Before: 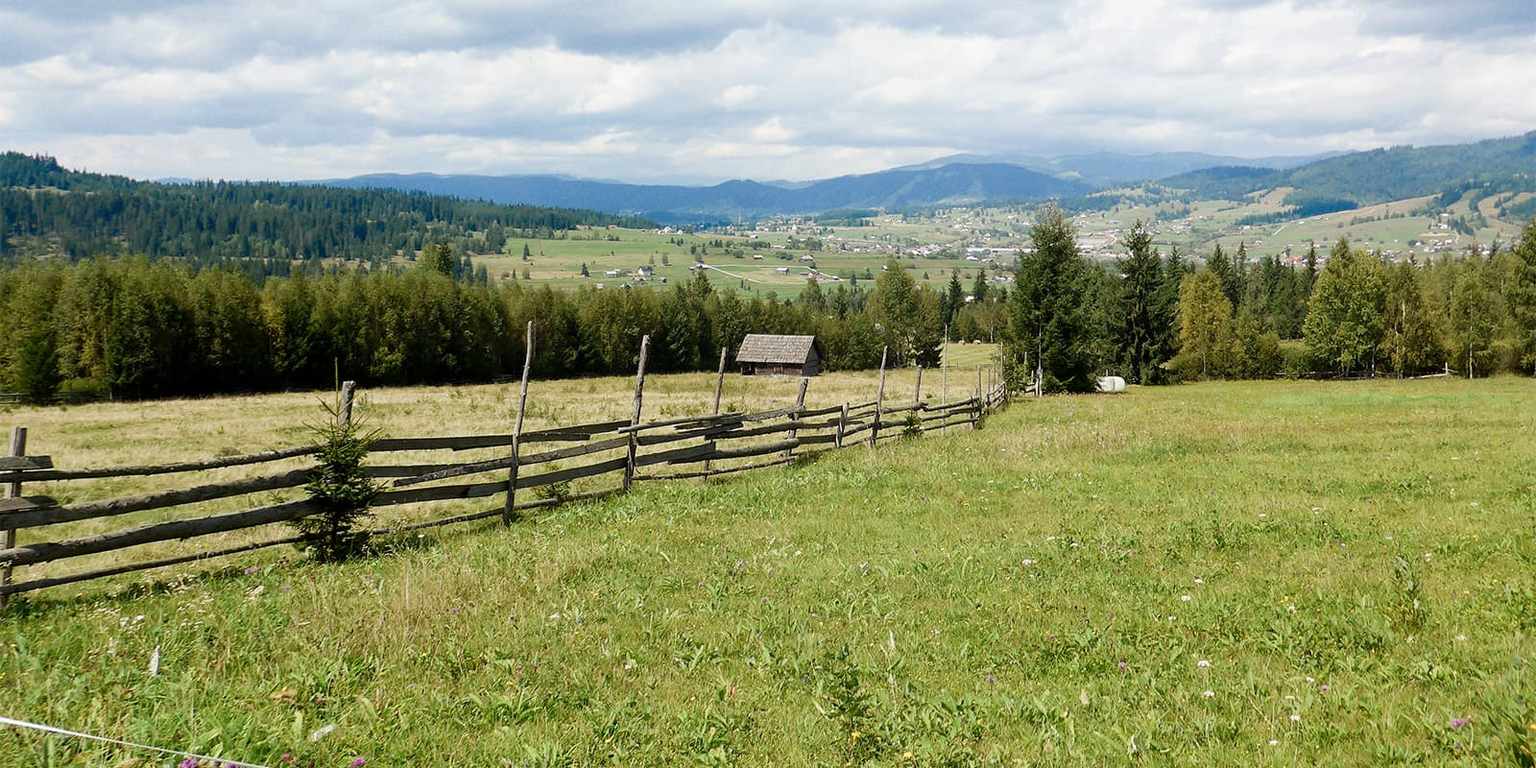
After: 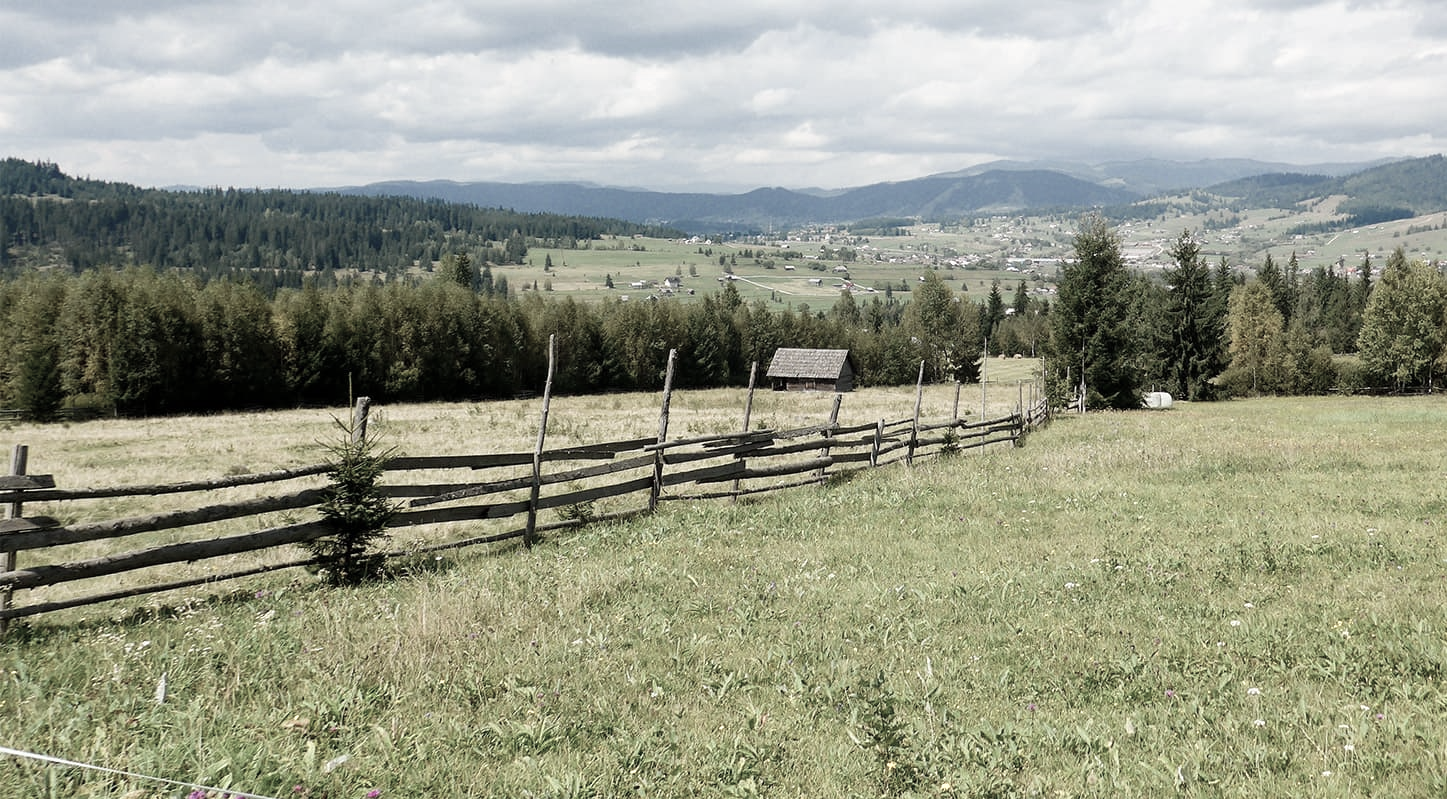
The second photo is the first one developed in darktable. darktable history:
crop: right 9.509%, bottom 0.031%
color zones: curves: ch0 [(0, 0.6) (0.129, 0.585) (0.193, 0.596) (0.429, 0.5) (0.571, 0.5) (0.714, 0.5) (0.857, 0.5) (1, 0.6)]; ch1 [(0, 0.453) (0.112, 0.245) (0.213, 0.252) (0.429, 0.233) (0.571, 0.231) (0.683, 0.242) (0.857, 0.296) (1, 0.453)]
